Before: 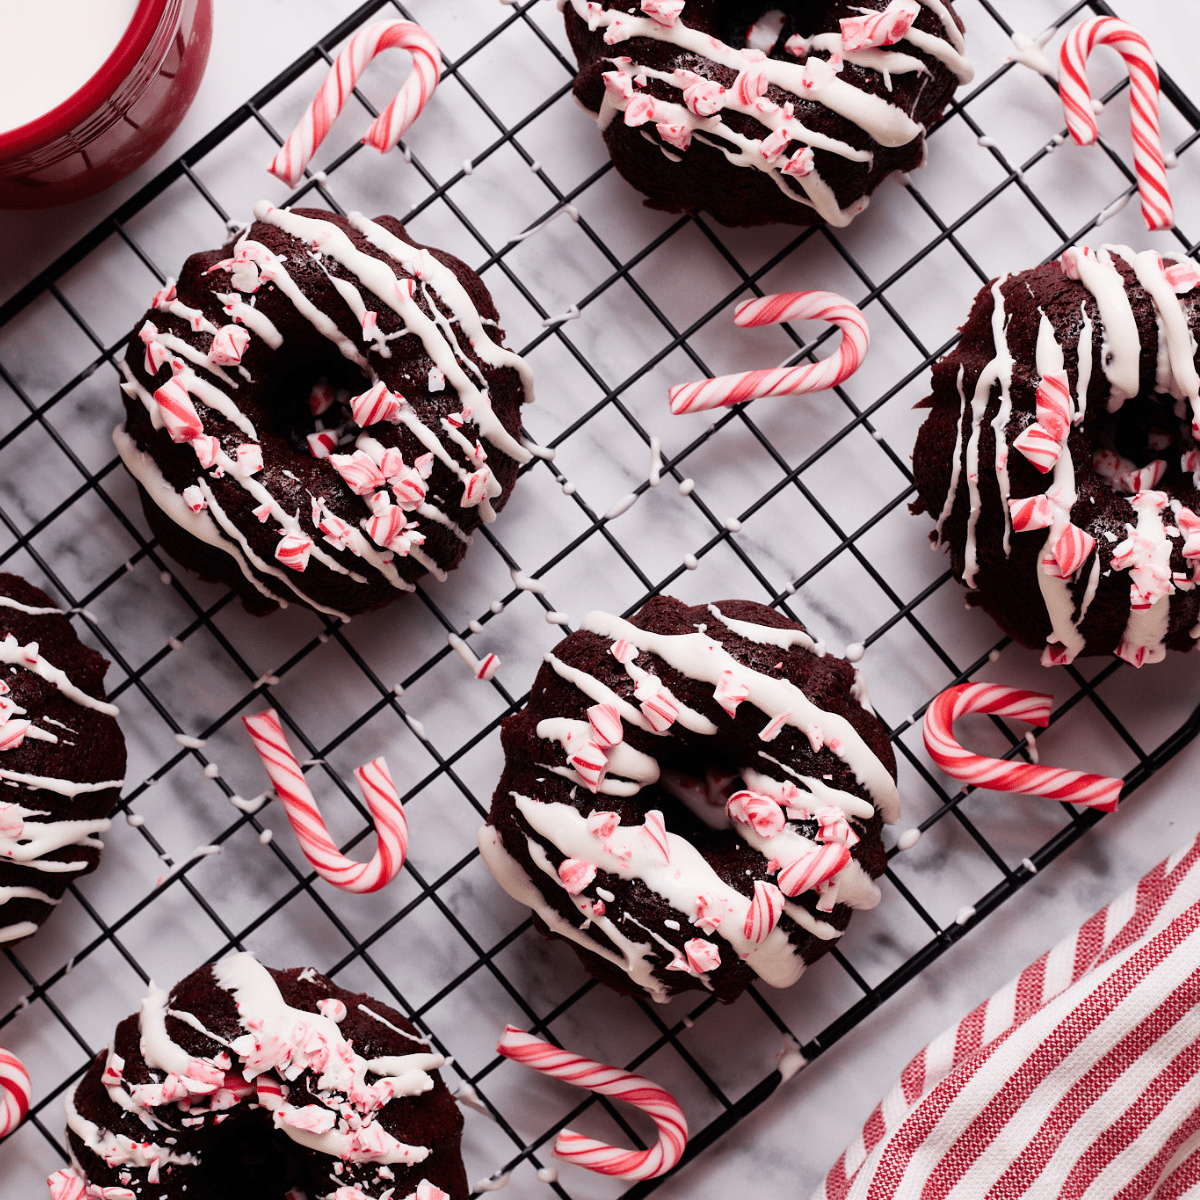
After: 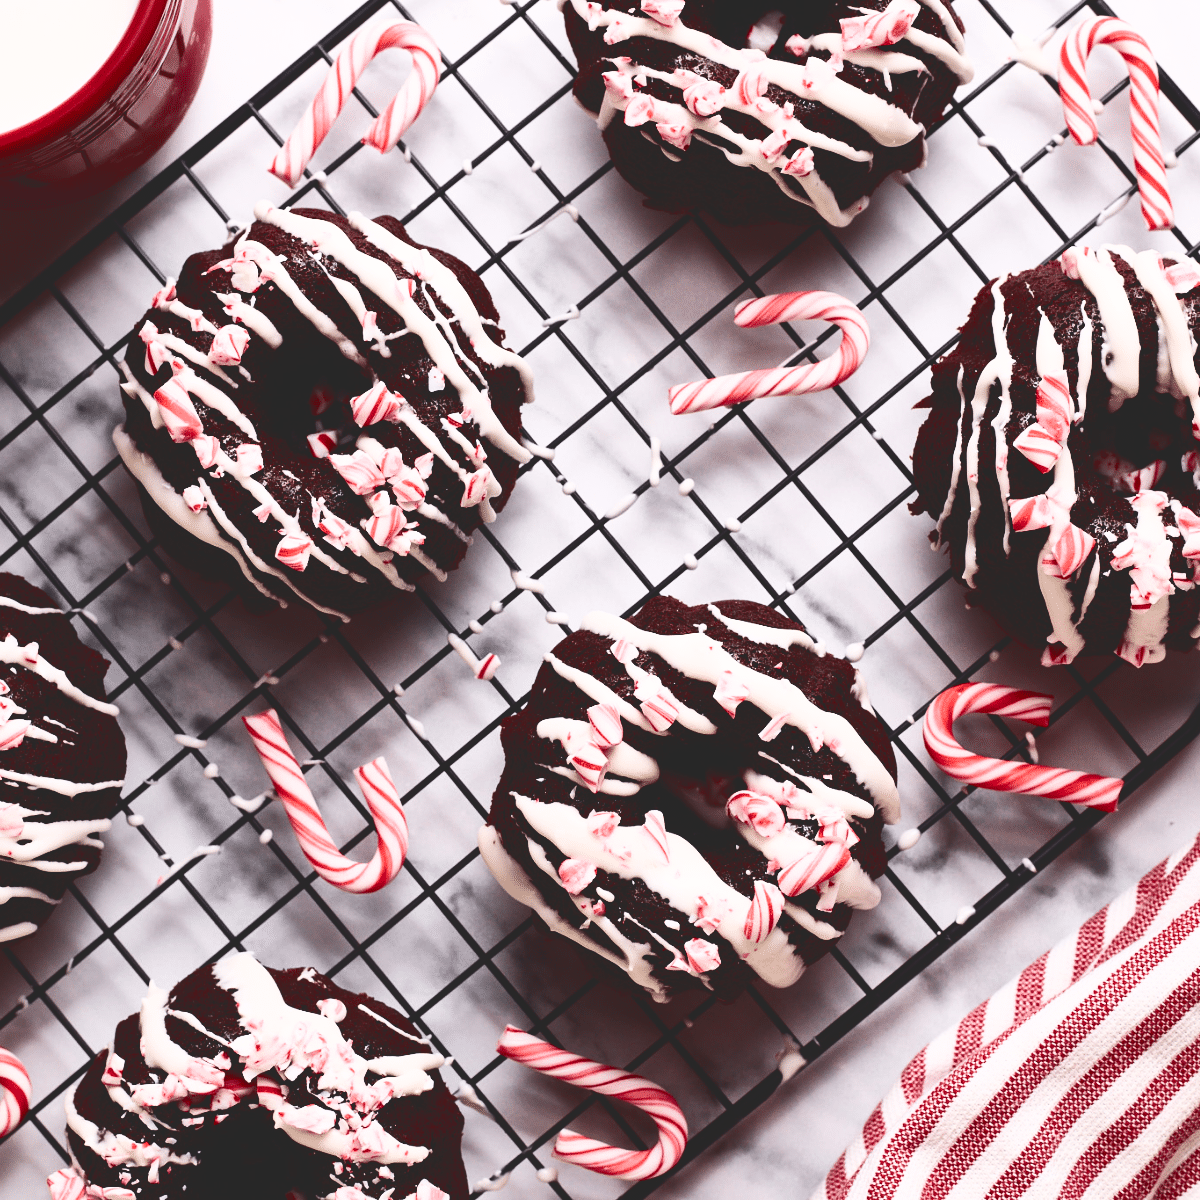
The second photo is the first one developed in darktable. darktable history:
tone curve: curves: ch0 [(0, 0) (0.003, 0.156) (0.011, 0.156) (0.025, 0.161) (0.044, 0.161) (0.069, 0.161) (0.1, 0.166) (0.136, 0.168) (0.177, 0.179) (0.224, 0.202) (0.277, 0.241) (0.335, 0.296) (0.399, 0.378) (0.468, 0.484) (0.543, 0.604) (0.623, 0.728) (0.709, 0.822) (0.801, 0.918) (0.898, 0.98) (1, 1)], color space Lab, independent channels, preserve colors none
